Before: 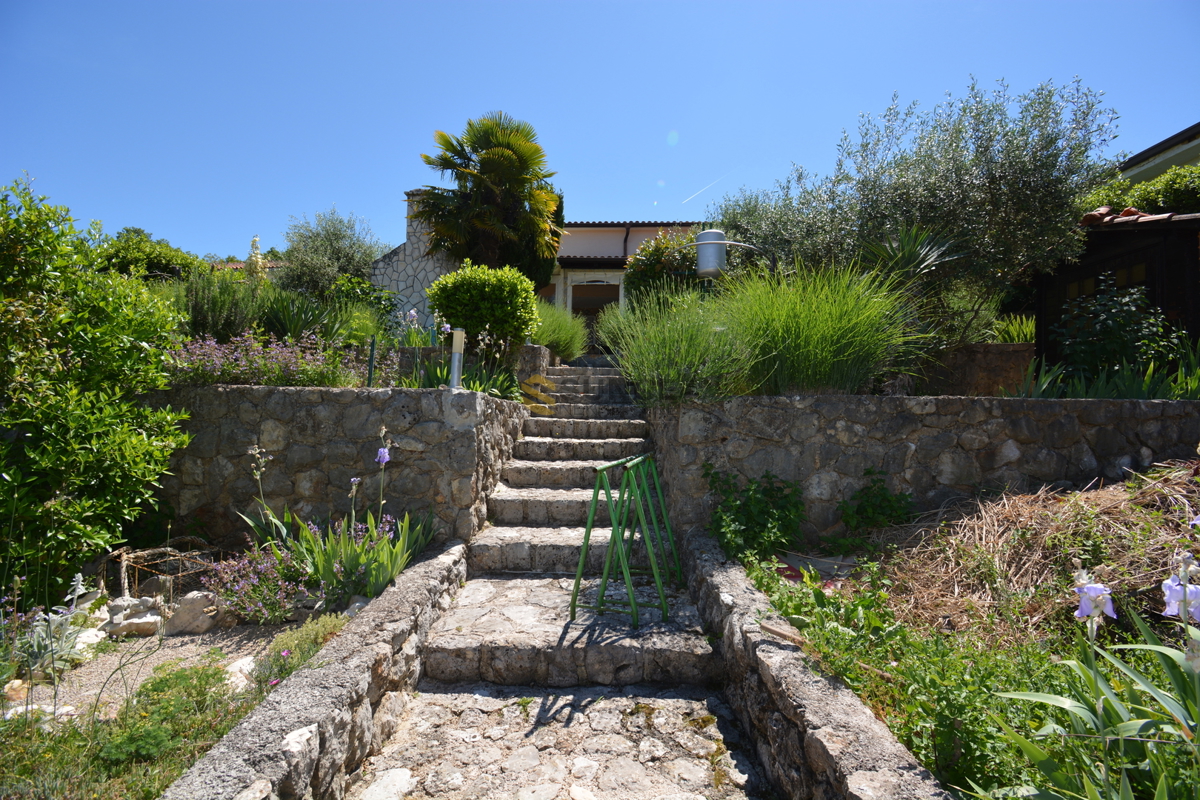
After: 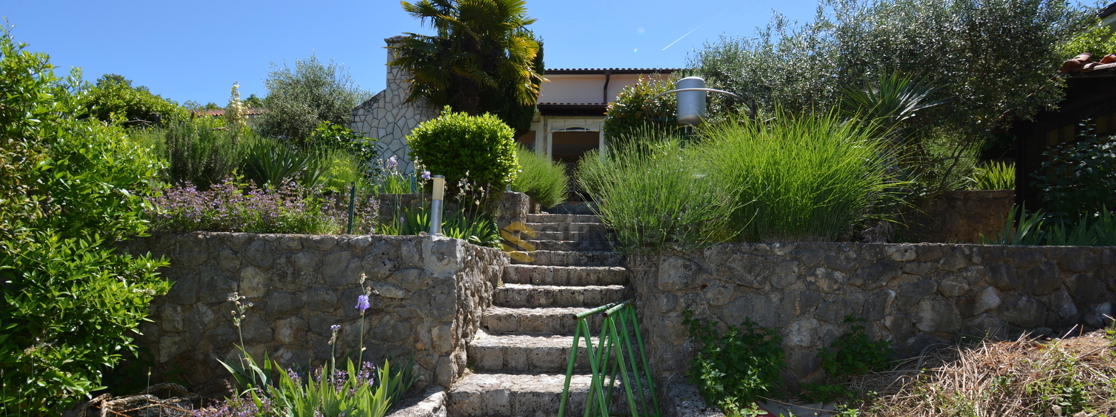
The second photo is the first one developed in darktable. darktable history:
white balance: red 0.988, blue 1.017
crop: left 1.744%, top 19.225%, right 5.069%, bottom 28.357%
